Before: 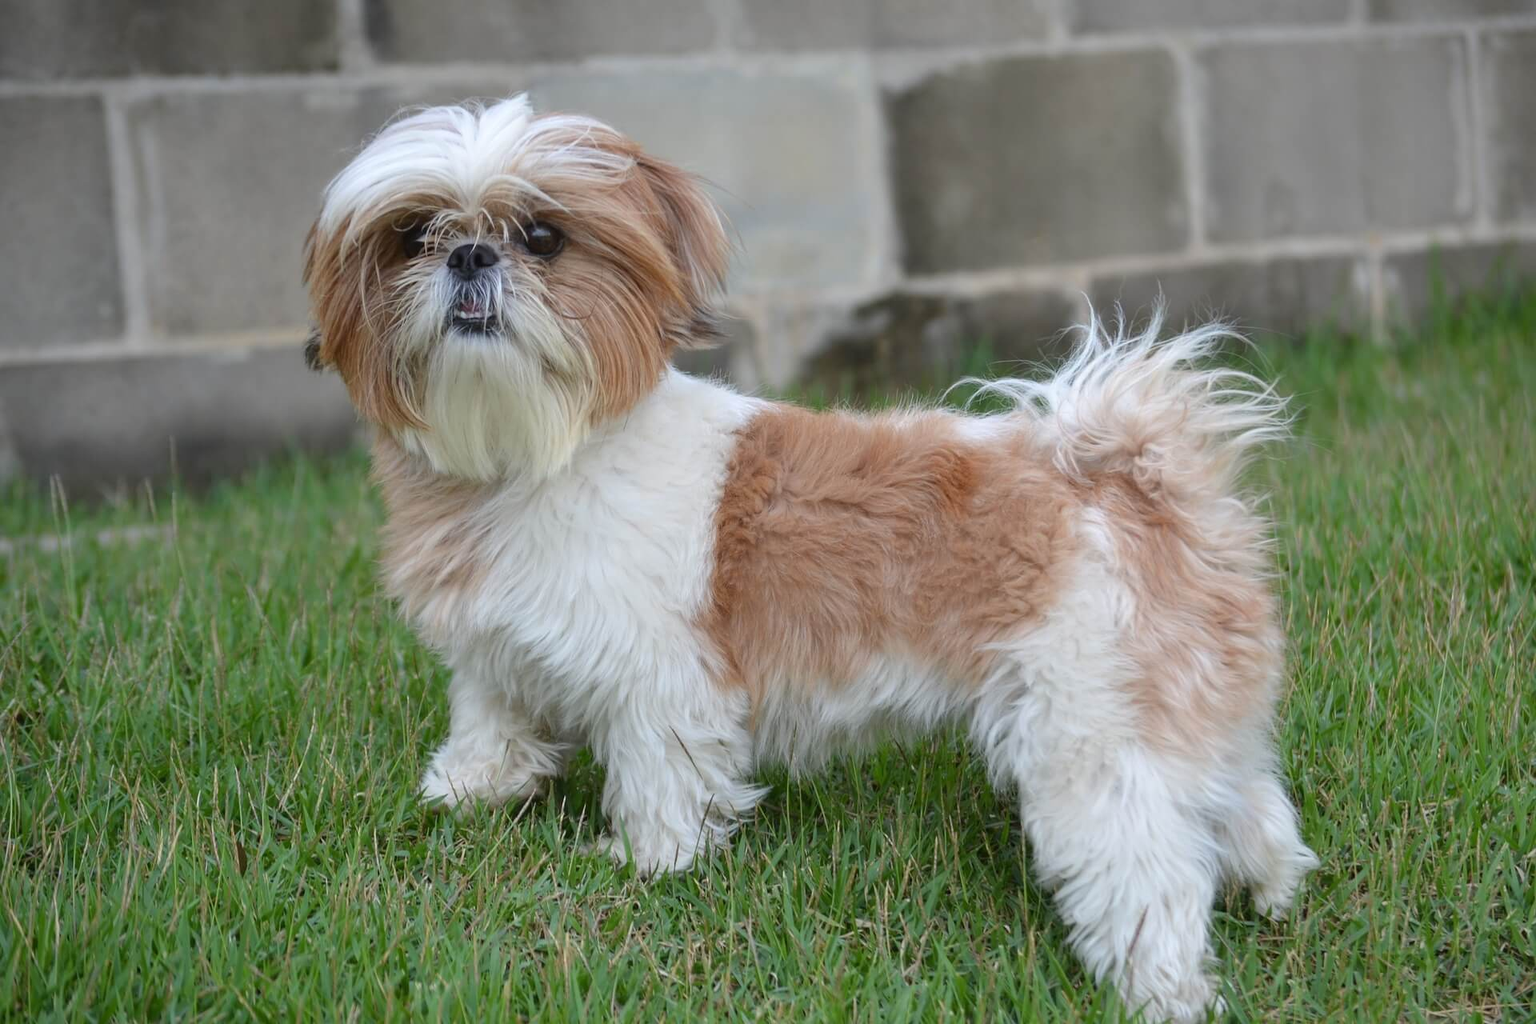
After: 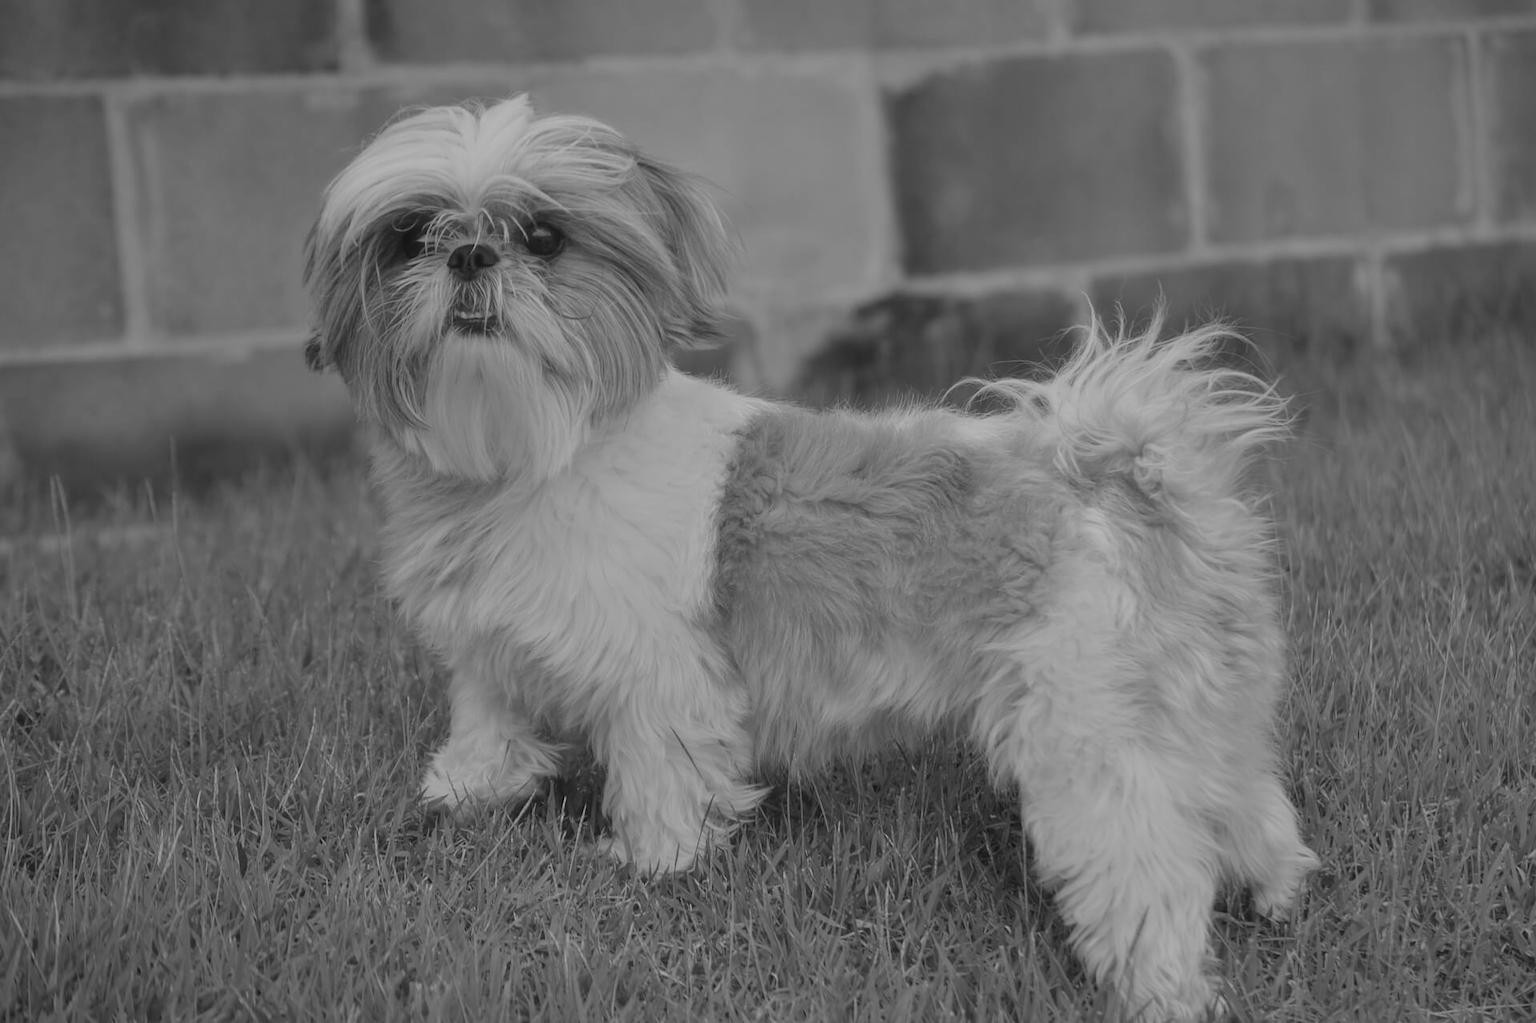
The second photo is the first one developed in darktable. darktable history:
contrast brightness saturation: contrast 0.05, brightness 0.06, saturation 0.01
monochrome: a 79.32, b 81.83, size 1.1
haze removal: strength -0.1, adaptive false
